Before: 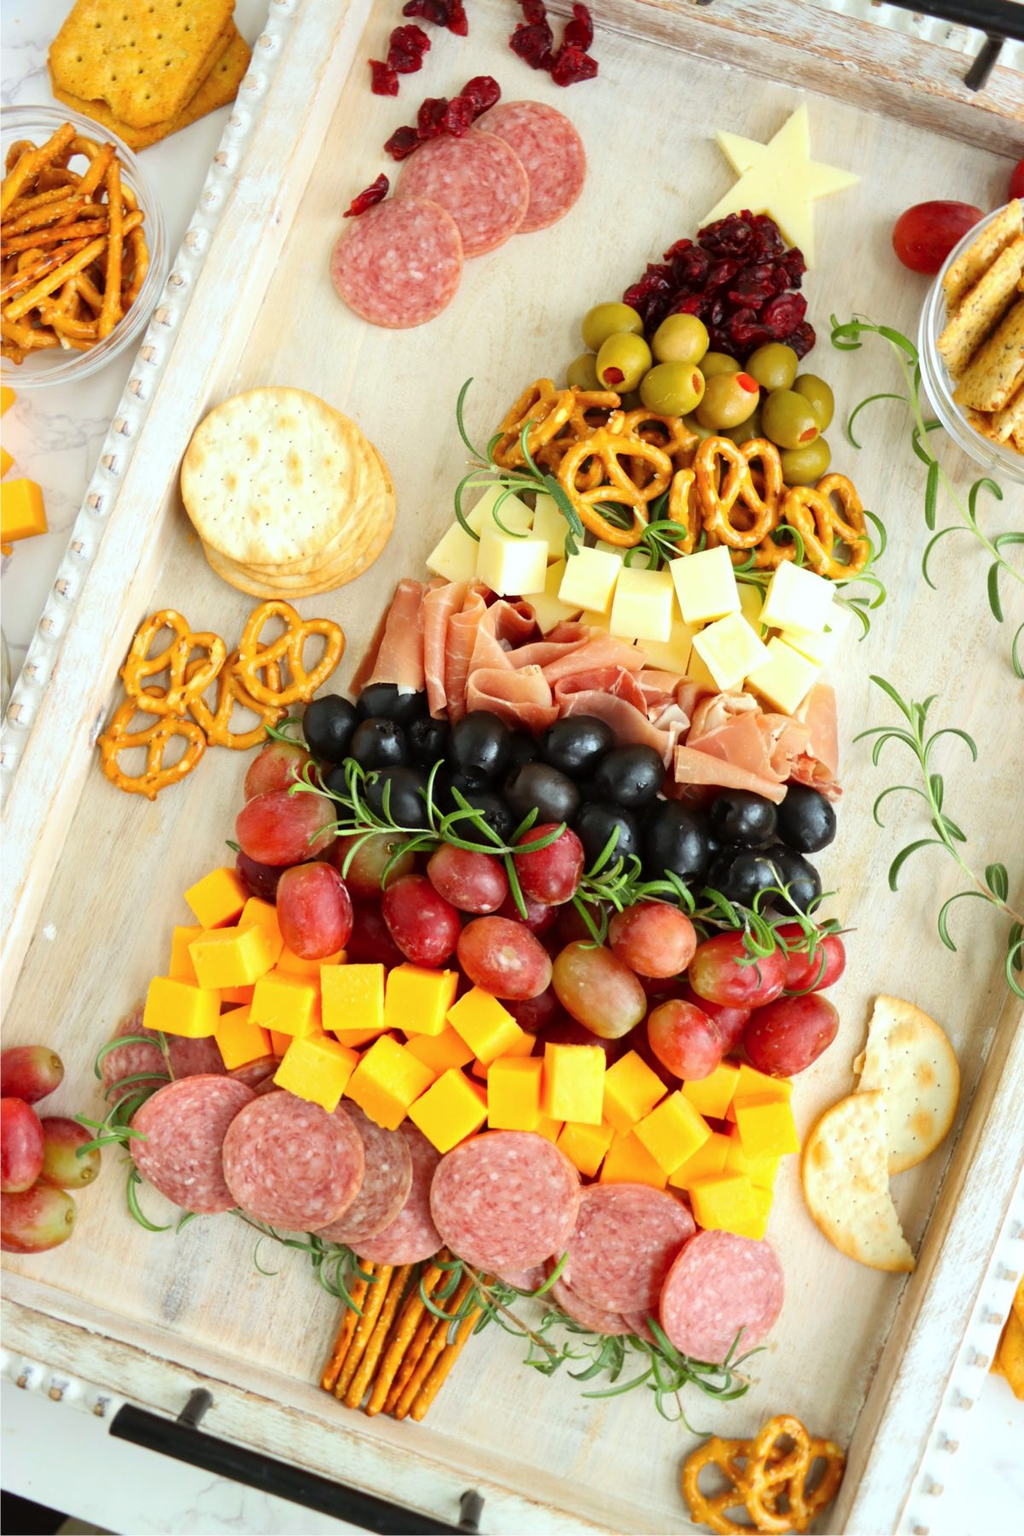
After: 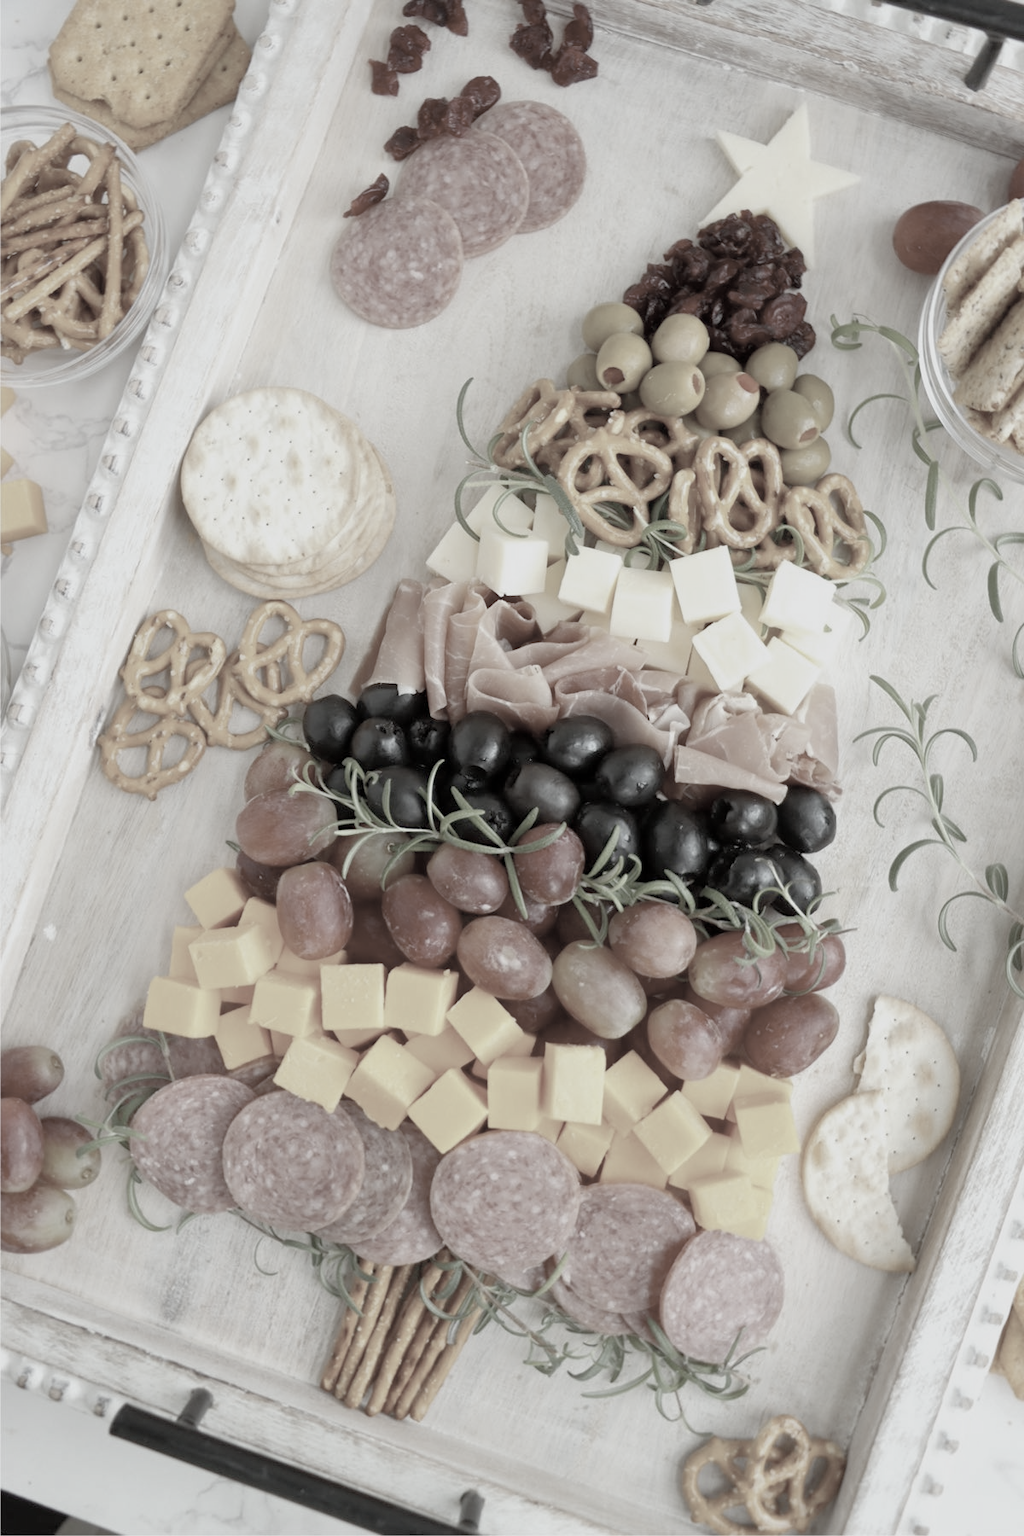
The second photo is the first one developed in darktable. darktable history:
tone equalizer: -8 EV 0.216 EV, -7 EV 0.448 EV, -6 EV 0.439 EV, -5 EV 0.278 EV, -3 EV -0.261 EV, -2 EV -0.424 EV, -1 EV -0.396 EV, +0 EV -0.266 EV, edges refinement/feathering 500, mask exposure compensation -1.57 EV, preserve details no
color correction: highlights b* -0.039, saturation 0.178
